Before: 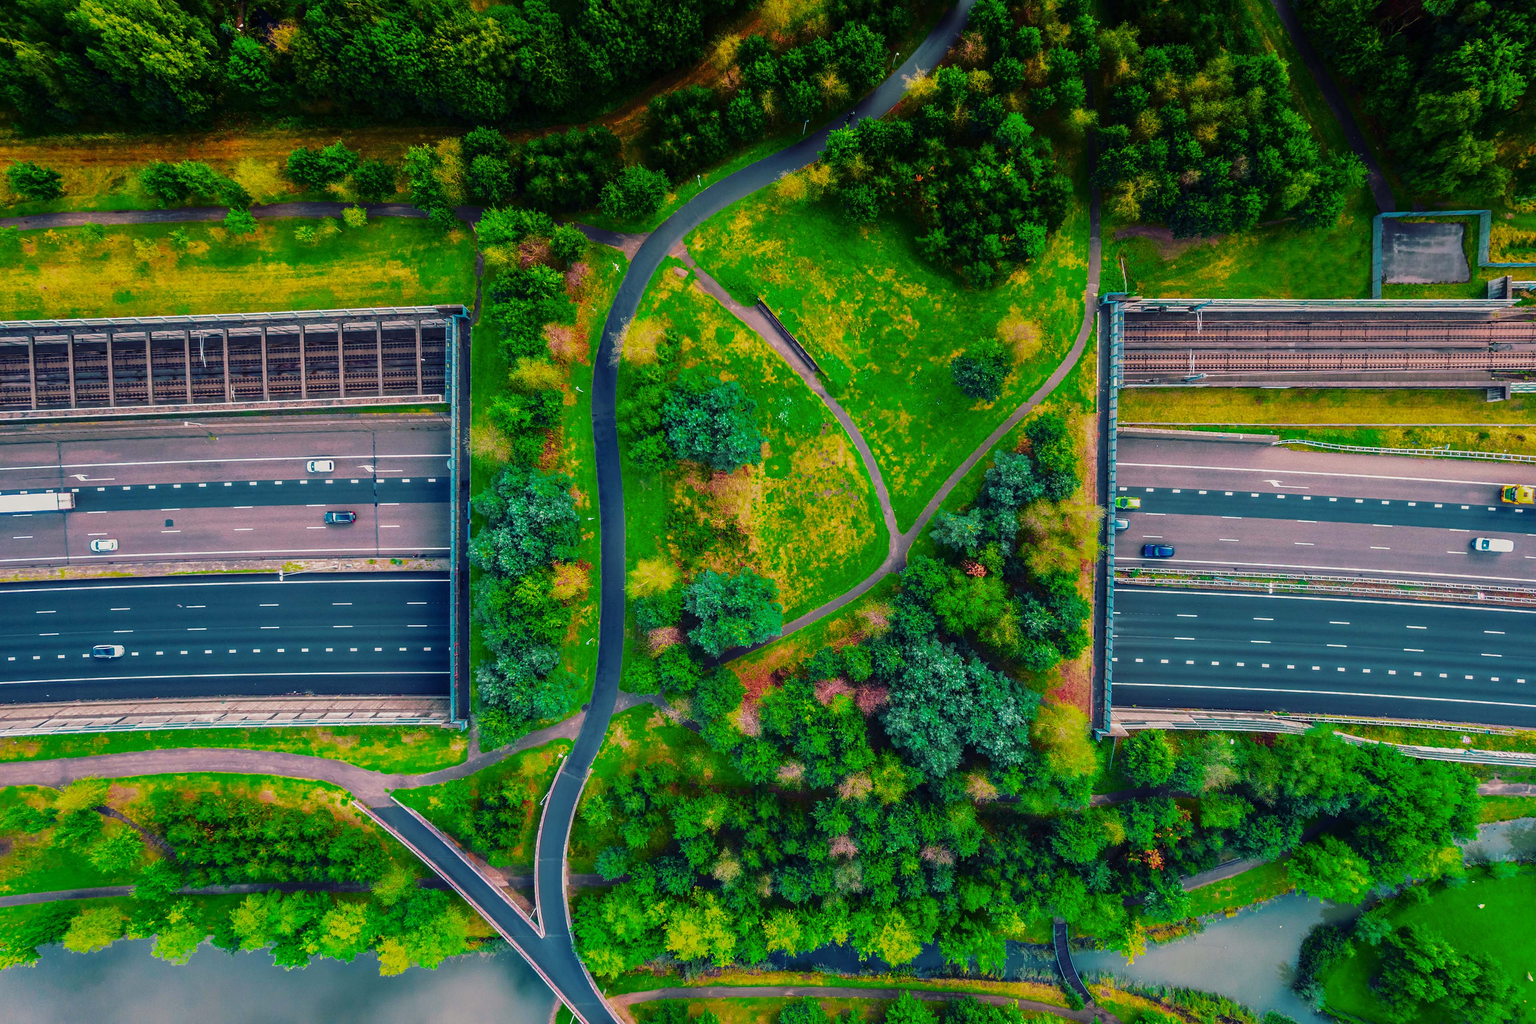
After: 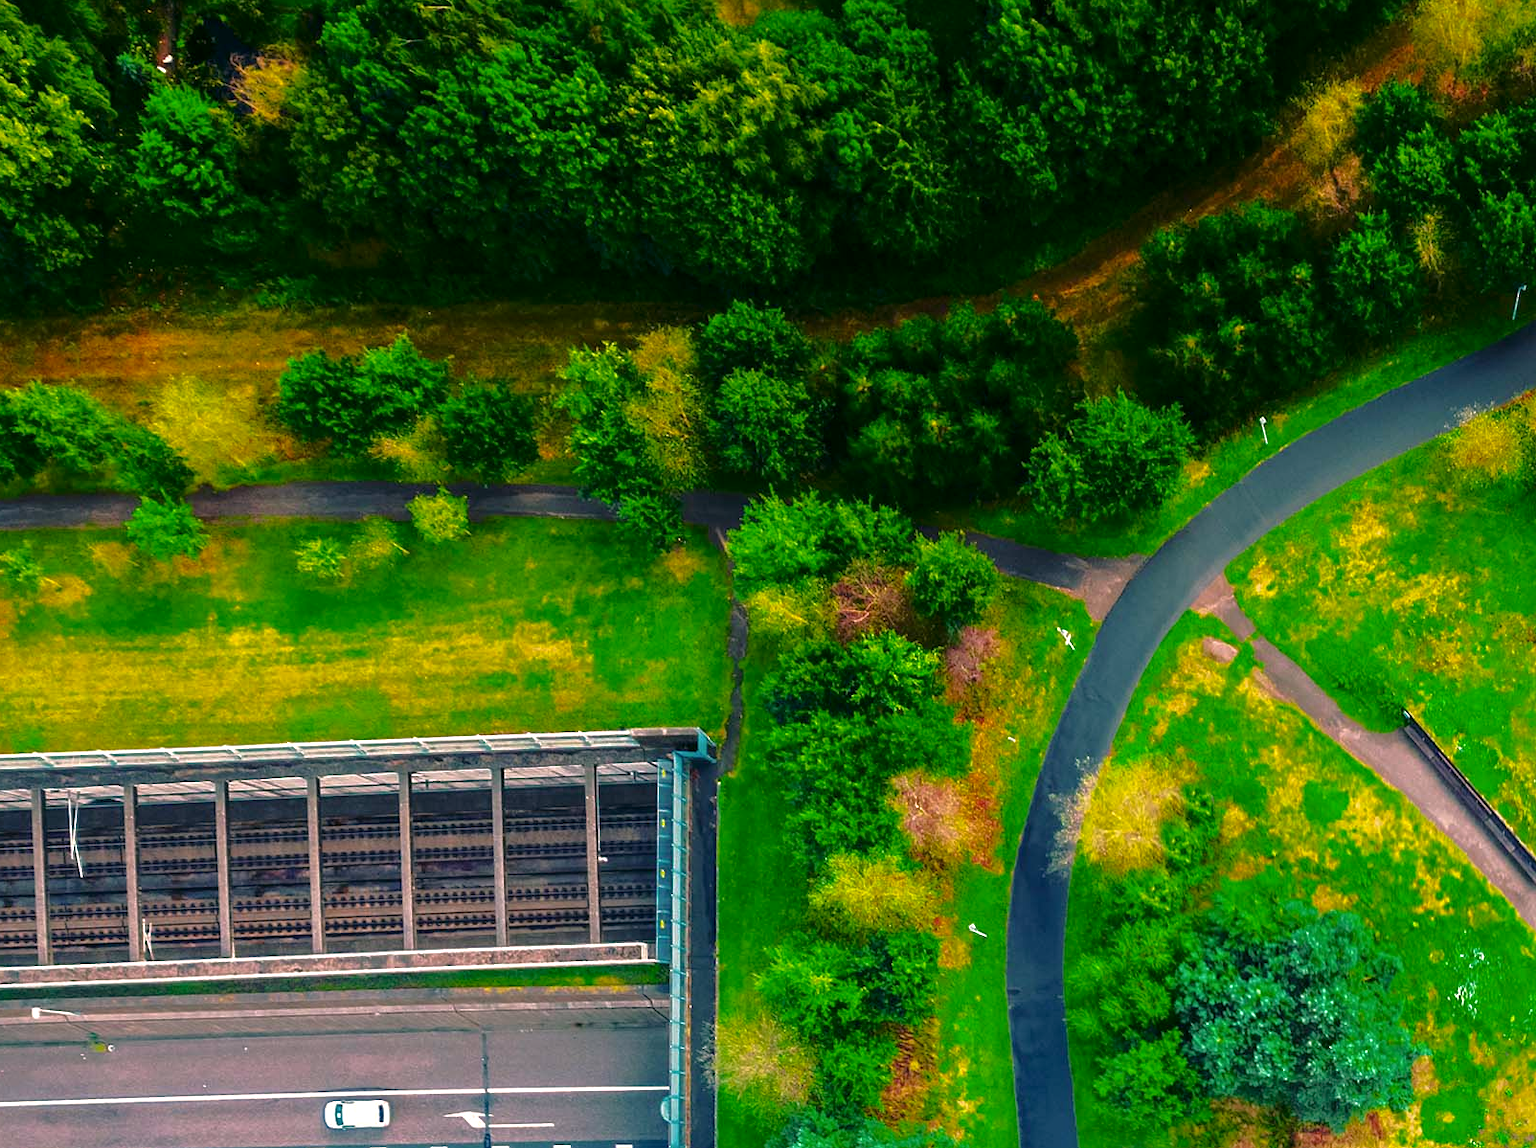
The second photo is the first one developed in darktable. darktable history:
tone equalizer: -8 EV -0.001 EV, -7 EV 0.003 EV, -6 EV -0.003 EV, -5 EV -0.003 EV, -4 EV -0.064 EV, -3 EV -0.227 EV, -2 EV -0.293 EV, -1 EV 0.117 EV, +0 EV 0.303 EV, edges refinement/feathering 500, mask exposure compensation -1.57 EV, preserve details no
crop and rotate: left 11.155%, top 0.079%, right 47.072%, bottom 53.07%
color correction: highlights a* 4.21, highlights b* 4.96, shadows a* -7.72, shadows b* 4.87
exposure: black level correction 0, exposure 0.499 EV, compensate highlight preservation false
